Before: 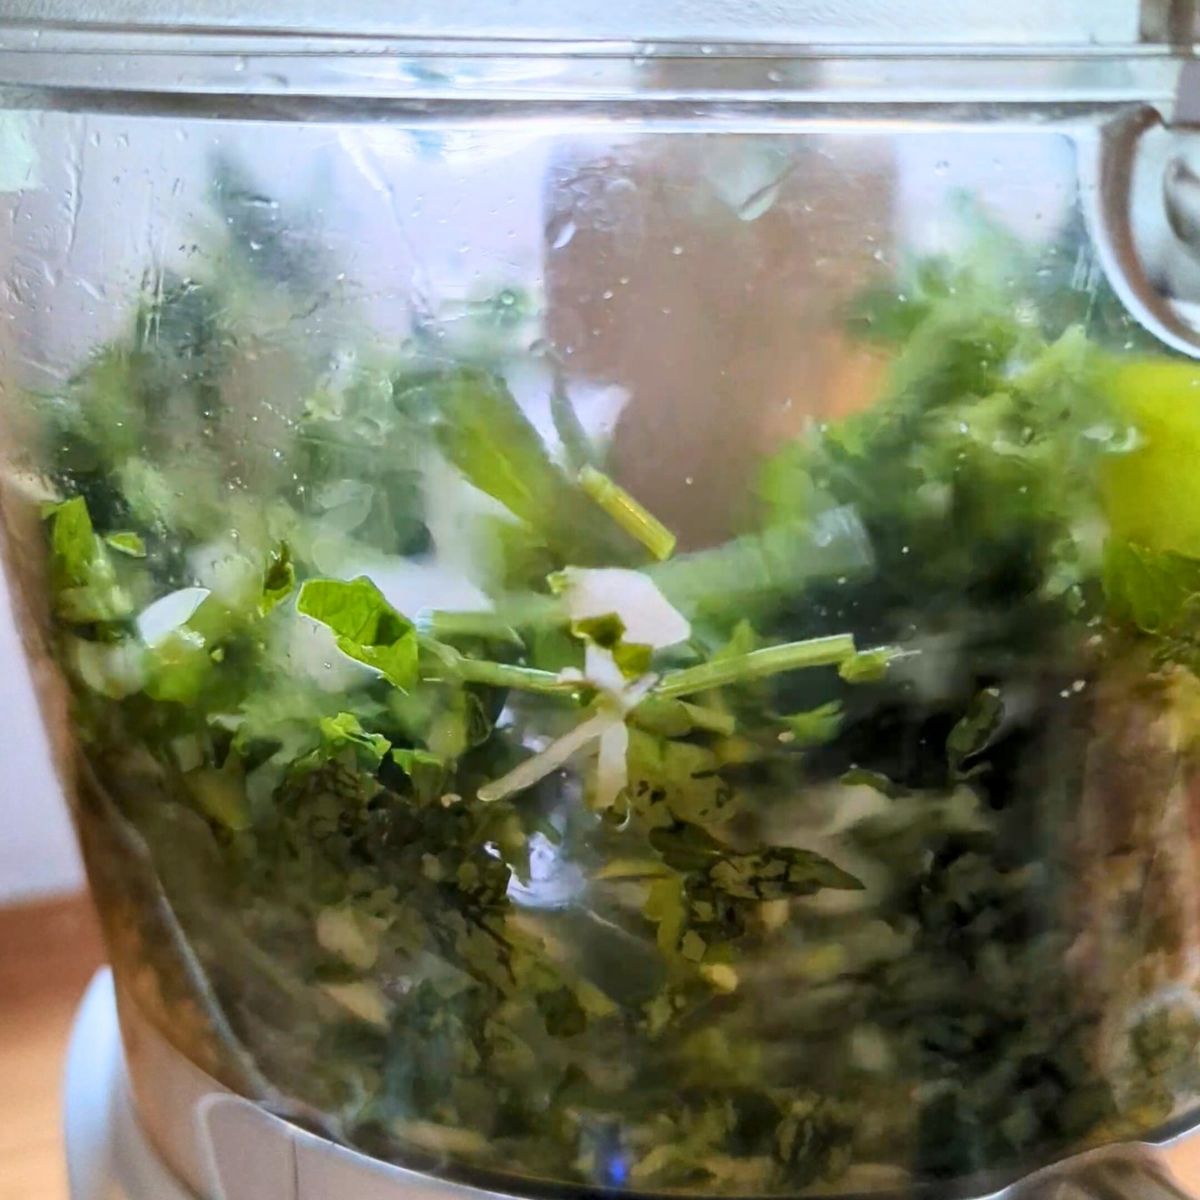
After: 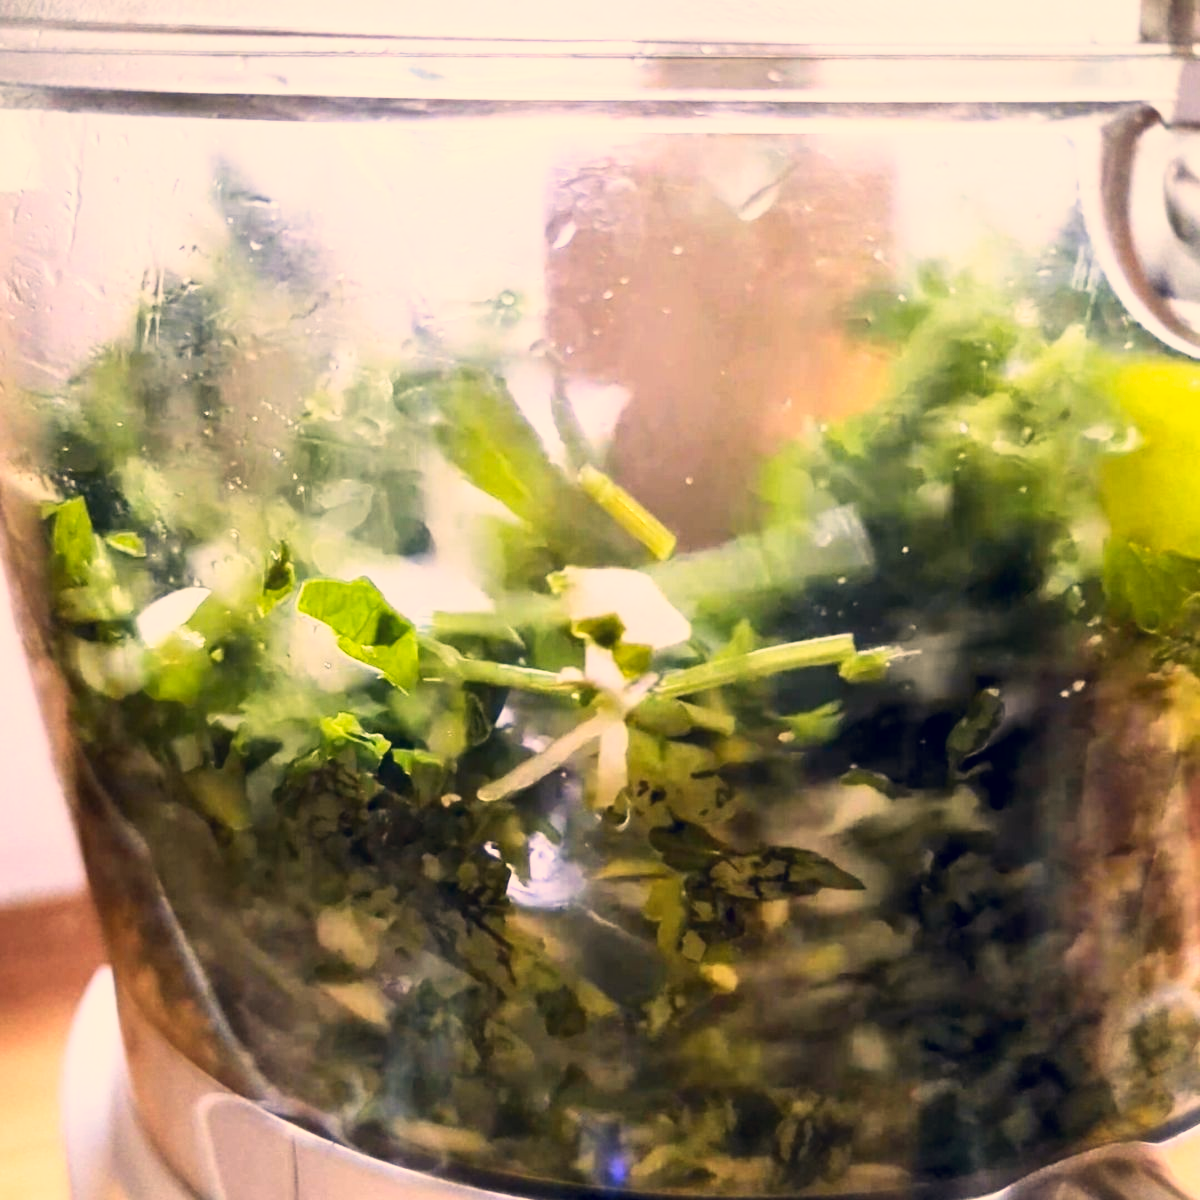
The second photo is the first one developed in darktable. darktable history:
base curve: curves: ch0 [(0, 0) (0.579, 0.807) (1, 1)], preserve colors none
contrast brightness saturation: contrast 0.16, saturation 0.32
color correction: highlights a* 19.59, highlights b* 27.49, shadows a* 3.46, shadows b* -17.28, saturation 0.73
